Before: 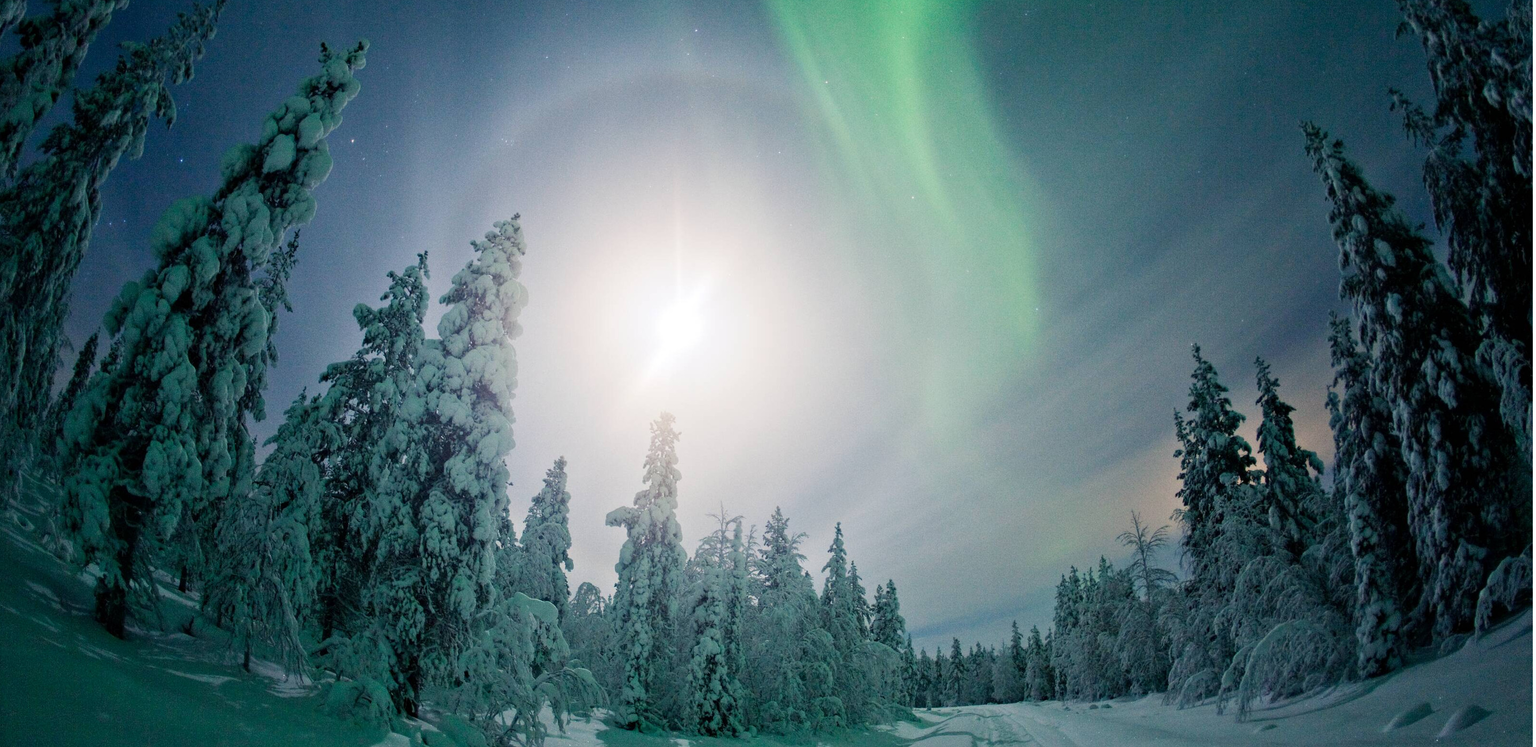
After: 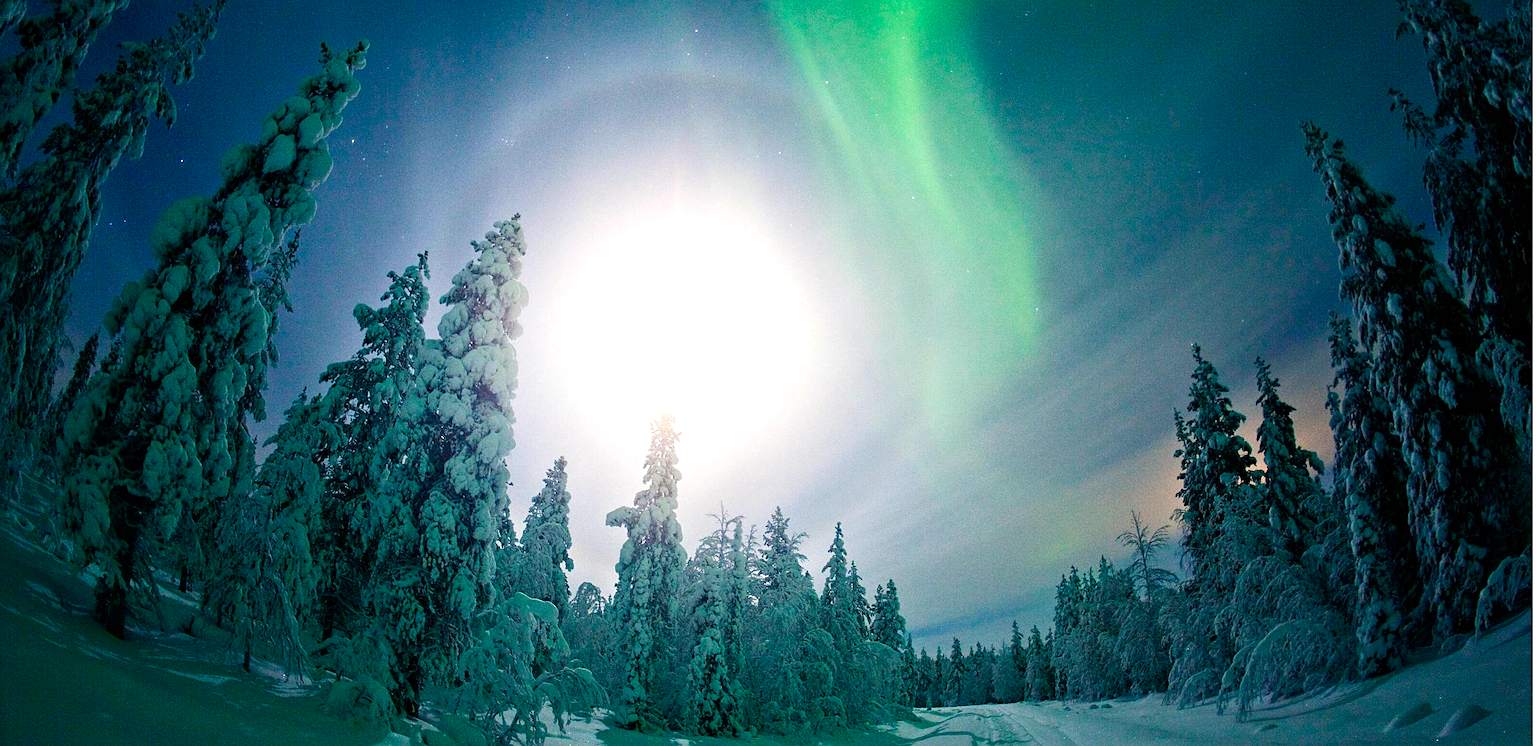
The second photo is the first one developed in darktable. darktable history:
color balance rgb: linear chroma grading › global chroma 9%, perceptual saturation grading › global saturation 36%, perceptual saturation grading › shadows 35%, perceptual brilliance grading › global brilliance 15%, perceptual brilliance grading › shadows -35%, global vibrance 15%
sharpen: on, module defaults
